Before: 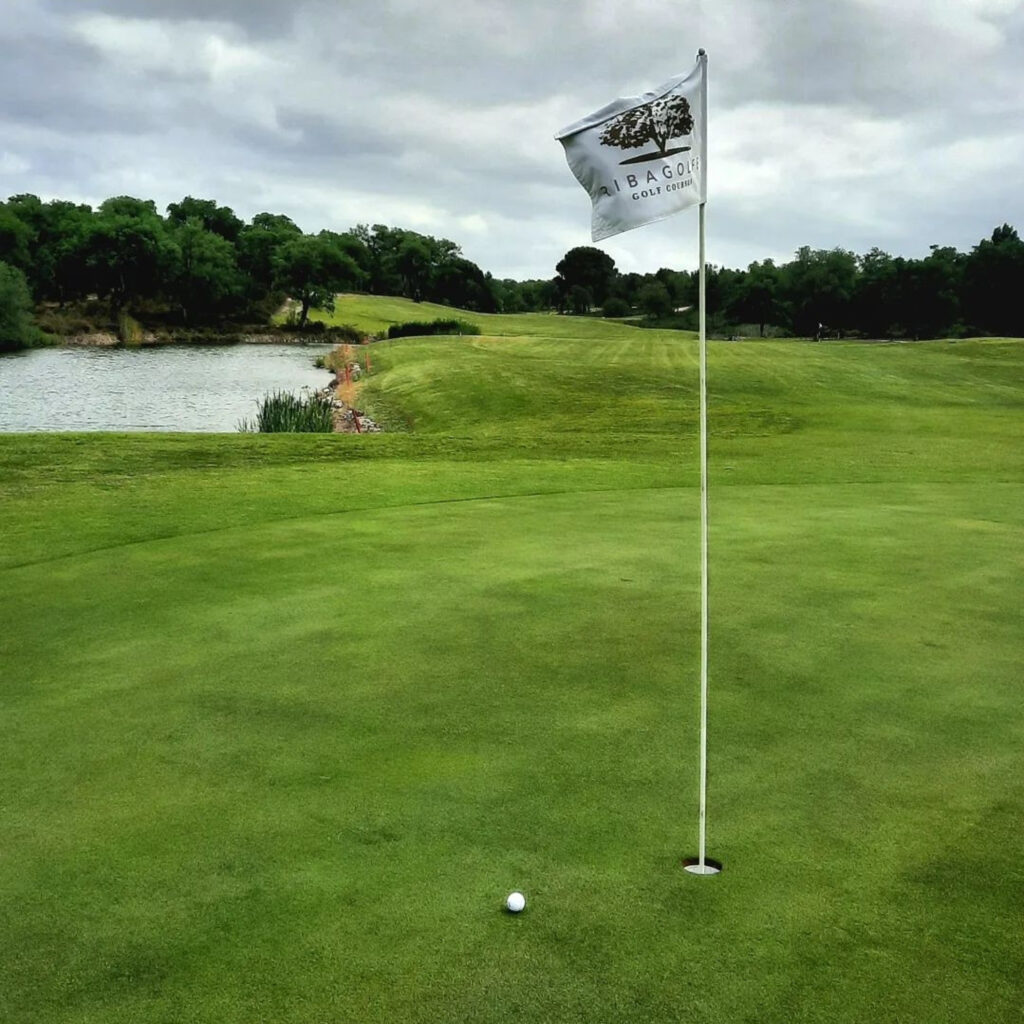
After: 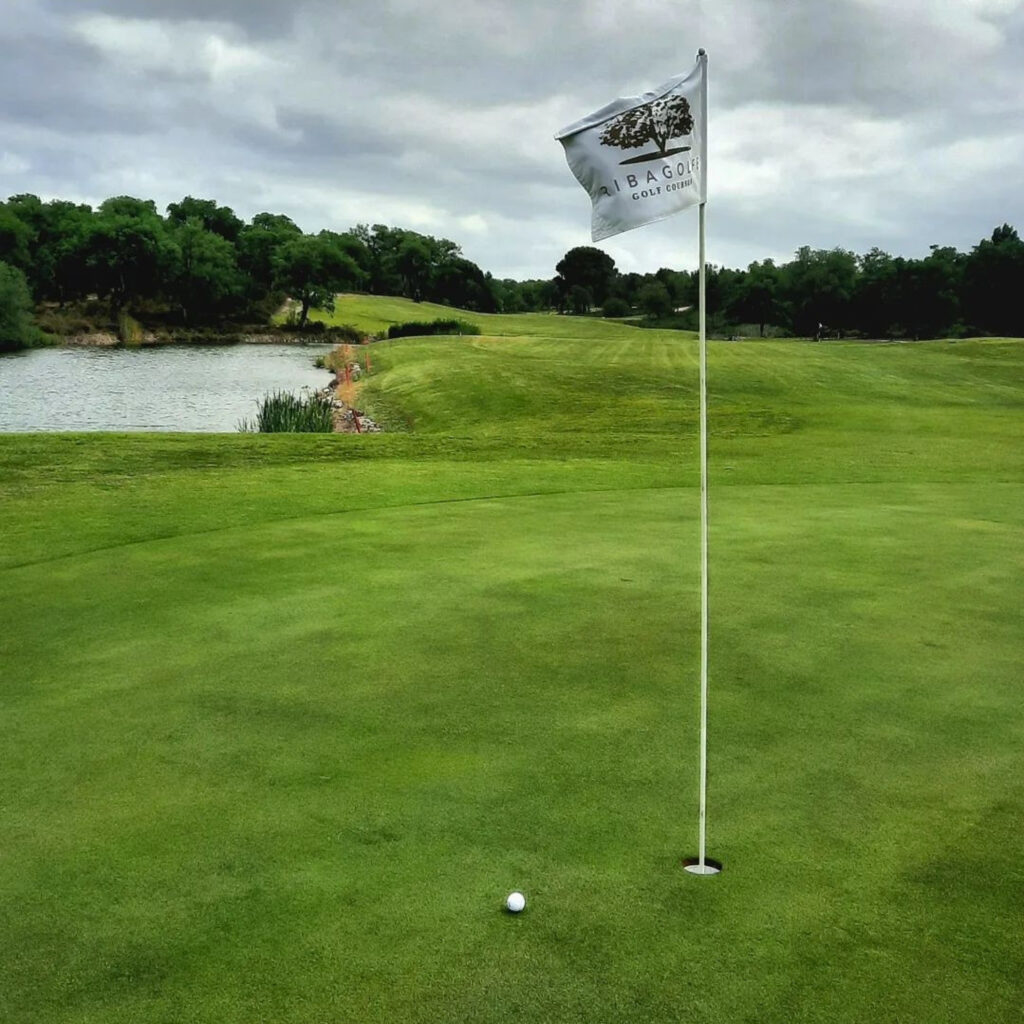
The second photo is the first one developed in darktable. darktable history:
exposure: exposure 0.081 EV, compensate highlight preservation false
shadows and highlights: shadows 25, white point adjustment -3, highlights -30
